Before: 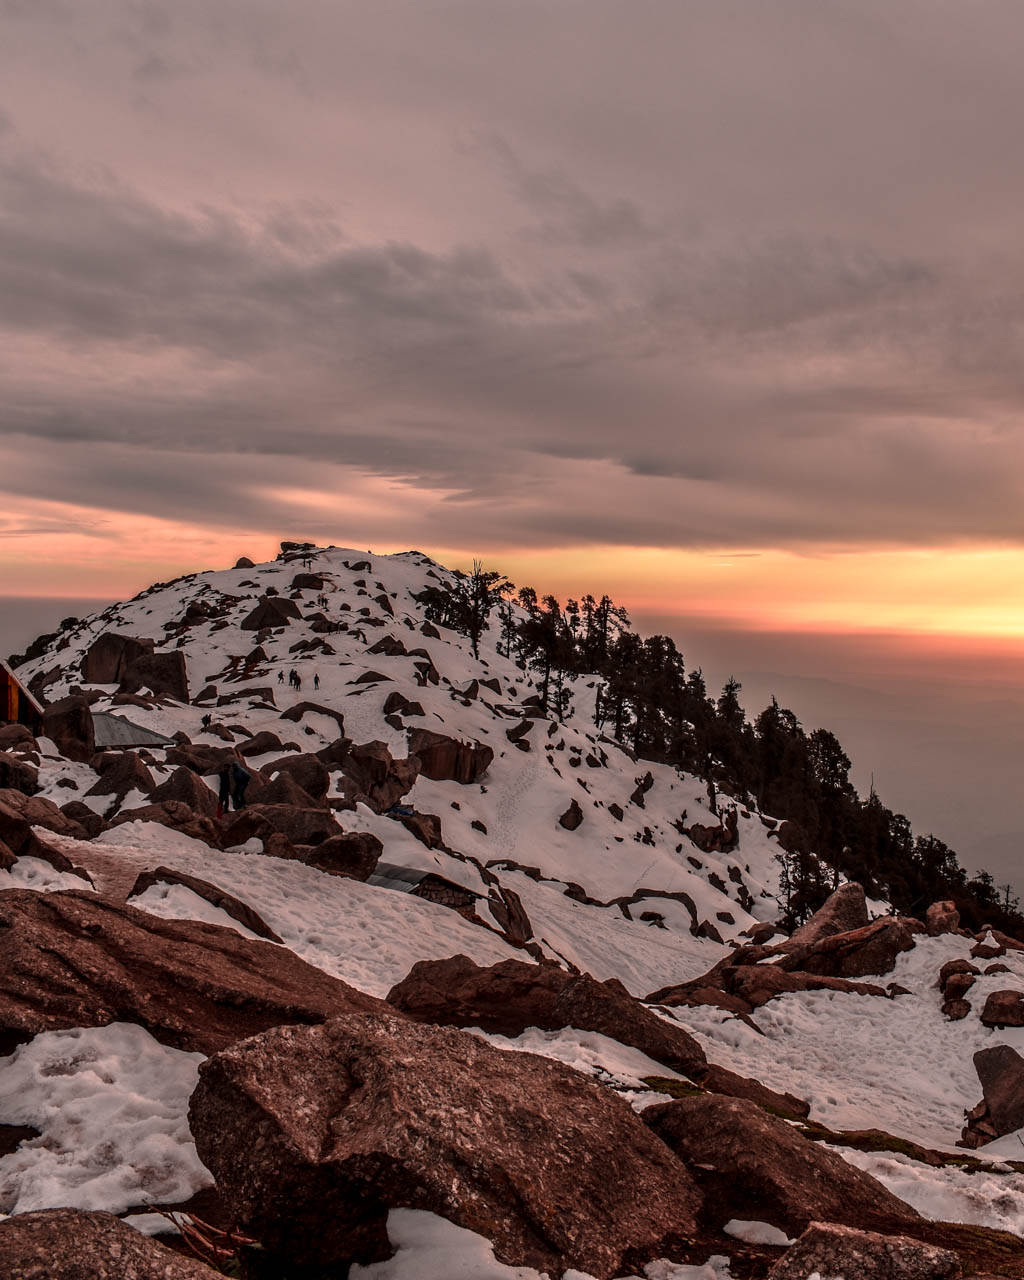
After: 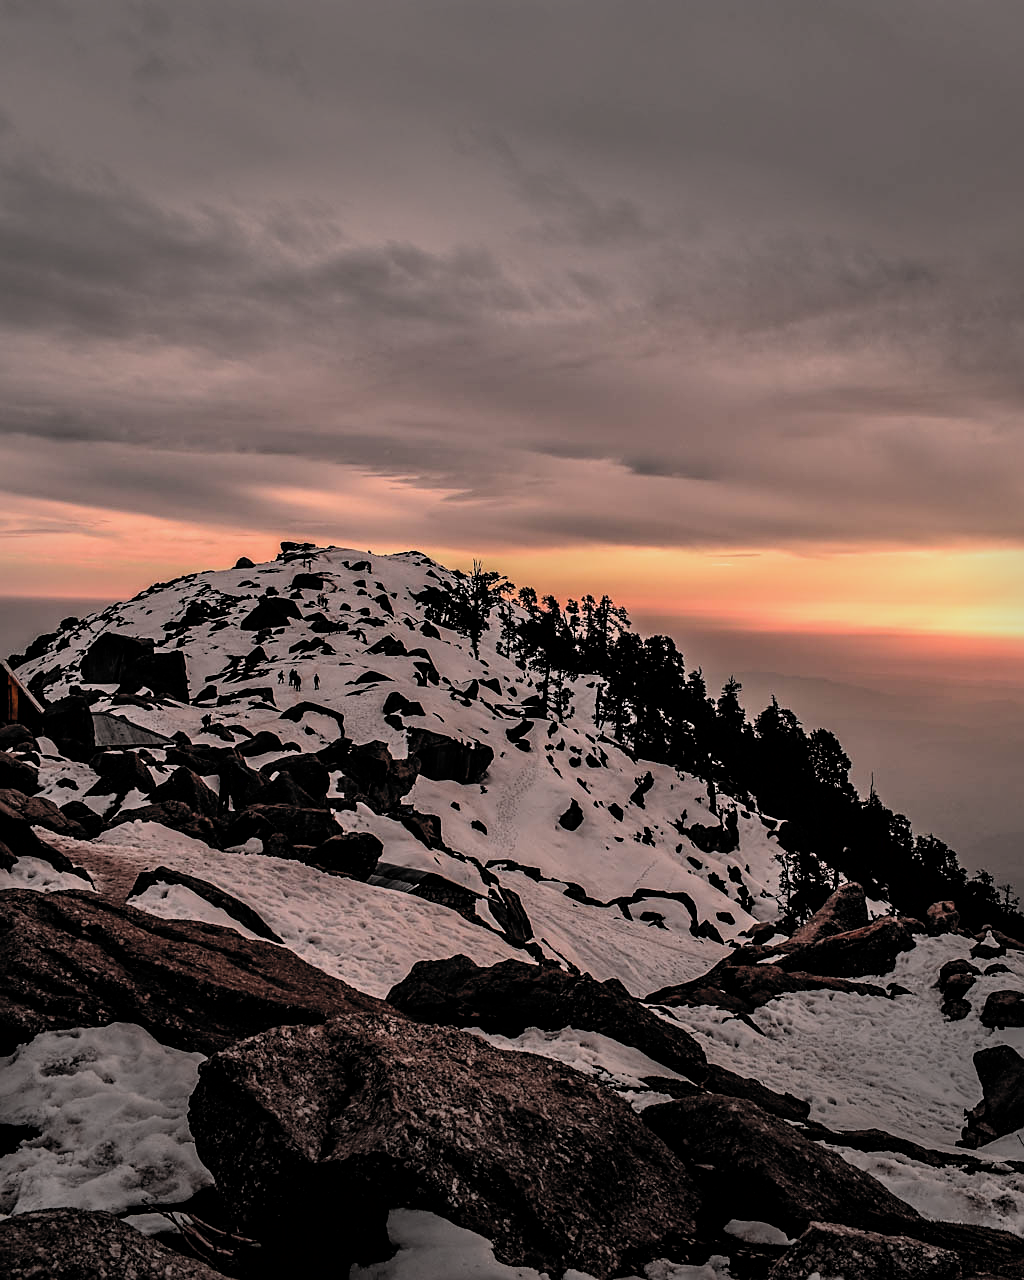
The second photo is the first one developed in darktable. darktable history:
filmic rgb: black relative exposure -5.12 EV, white relative exposure 3.96 EV, hardness 2.87, contrast 1.297, highlights saturation mix -29.25%, color science v6 (2022)
sharpen: on, module defaults
vignetting: fall-off start 70.12%, width/height ratio 1.334, unbound false
